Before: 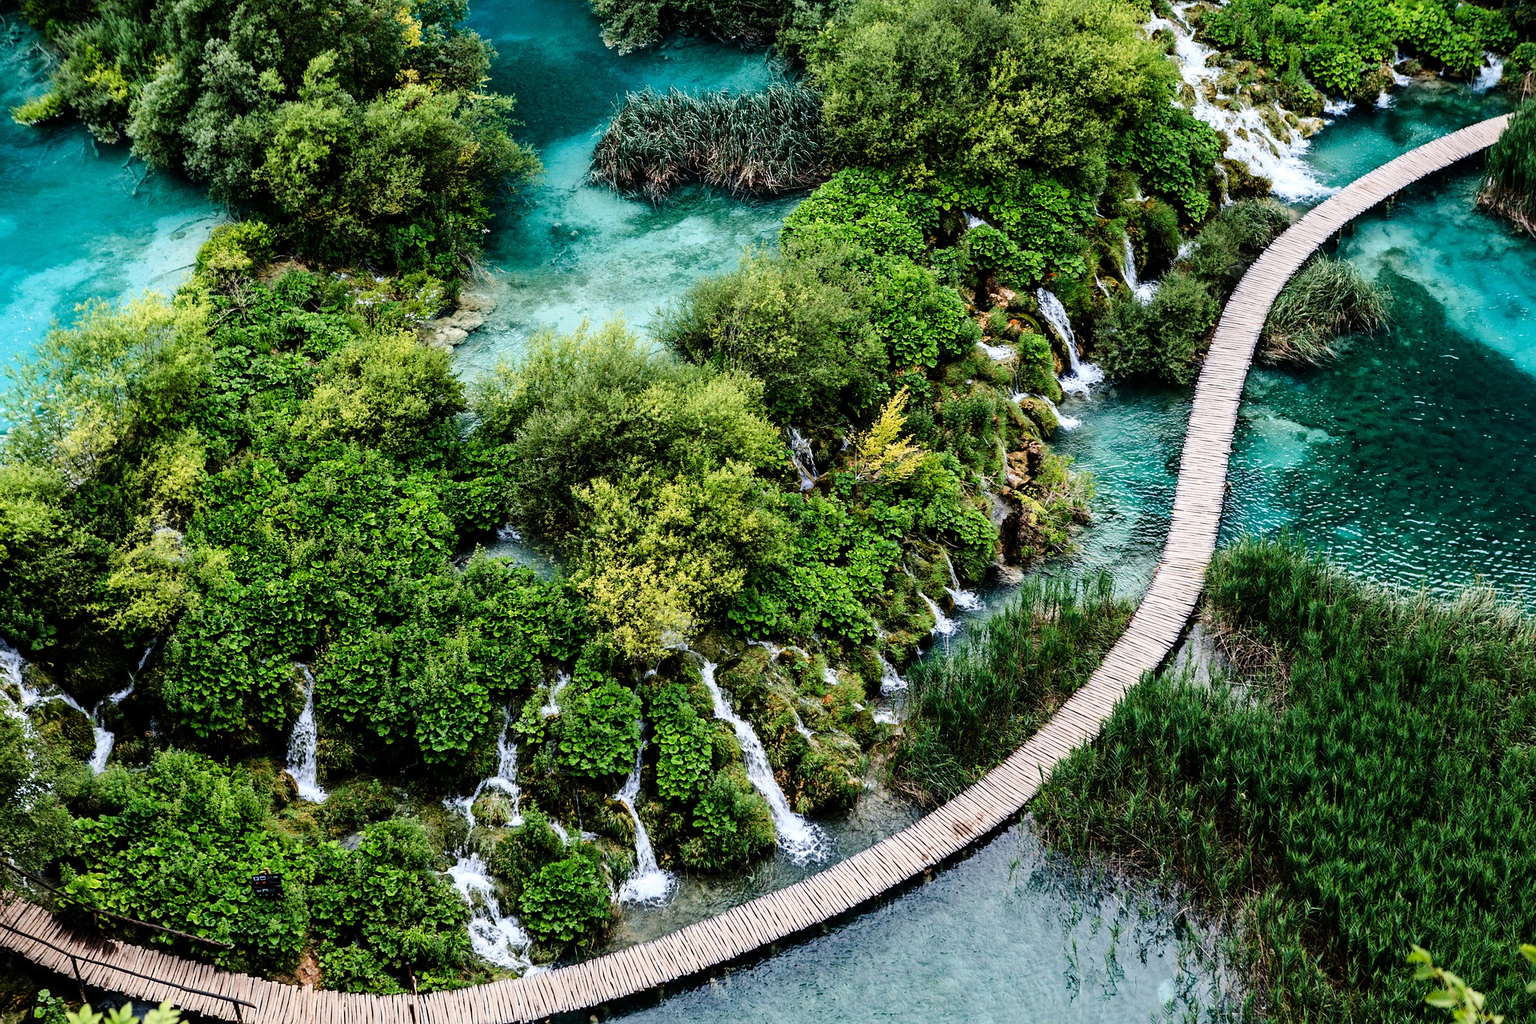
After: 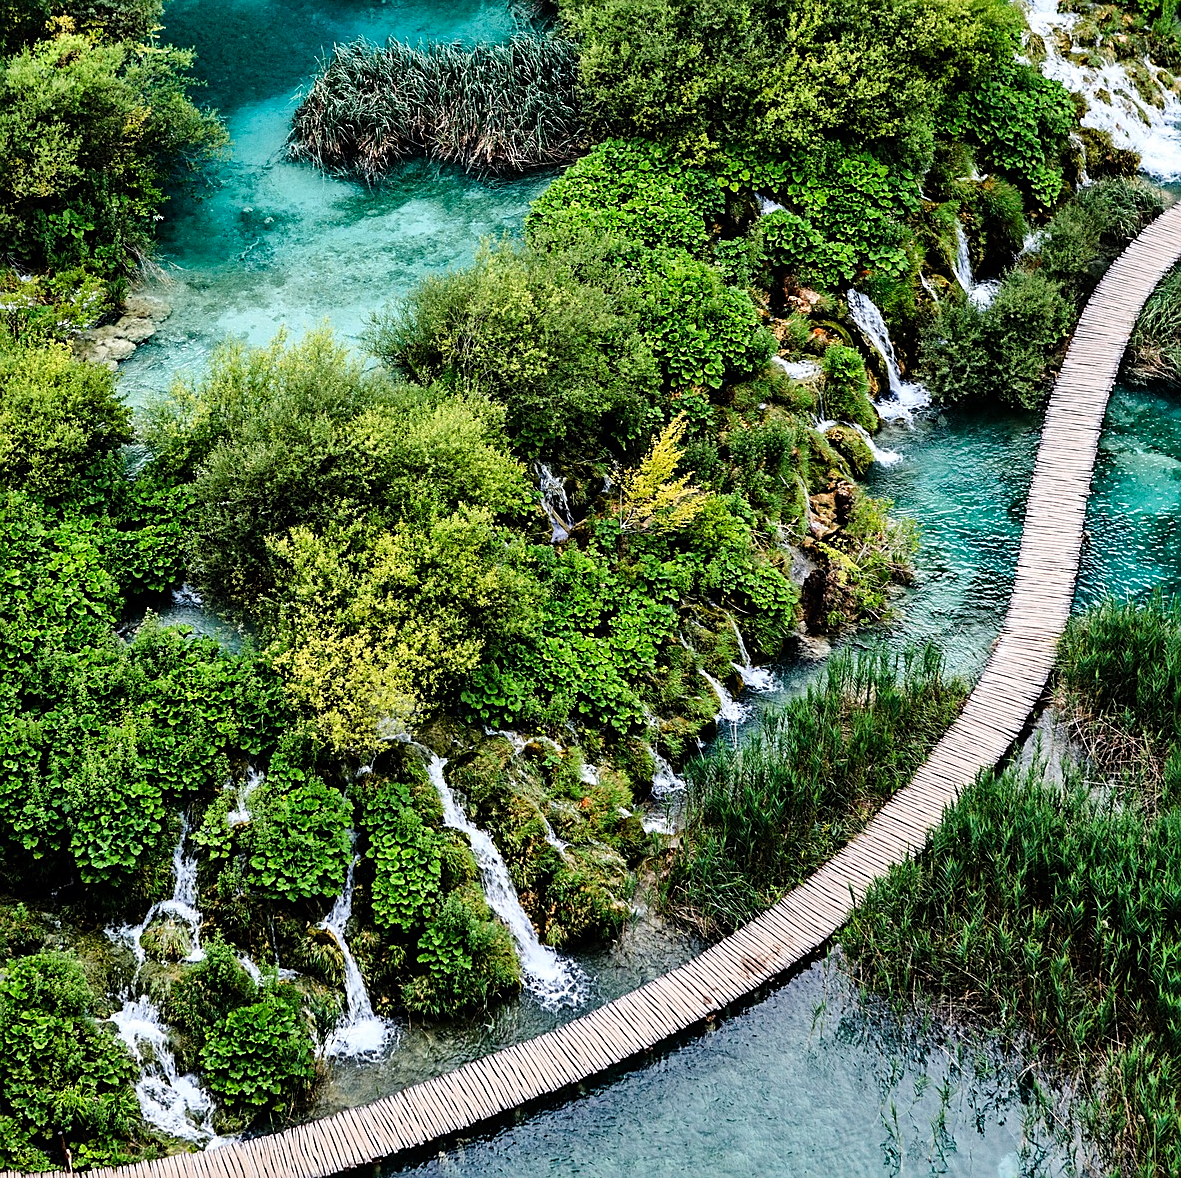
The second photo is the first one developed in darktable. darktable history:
sharpen: on, module defaults
crop and rotate: left 23.409%, top 5.621%, right 15.063%, bottom 2.321%
shadows and highlights: soften with gaussian
color correction: highlights b* 0, saturation 1.09
